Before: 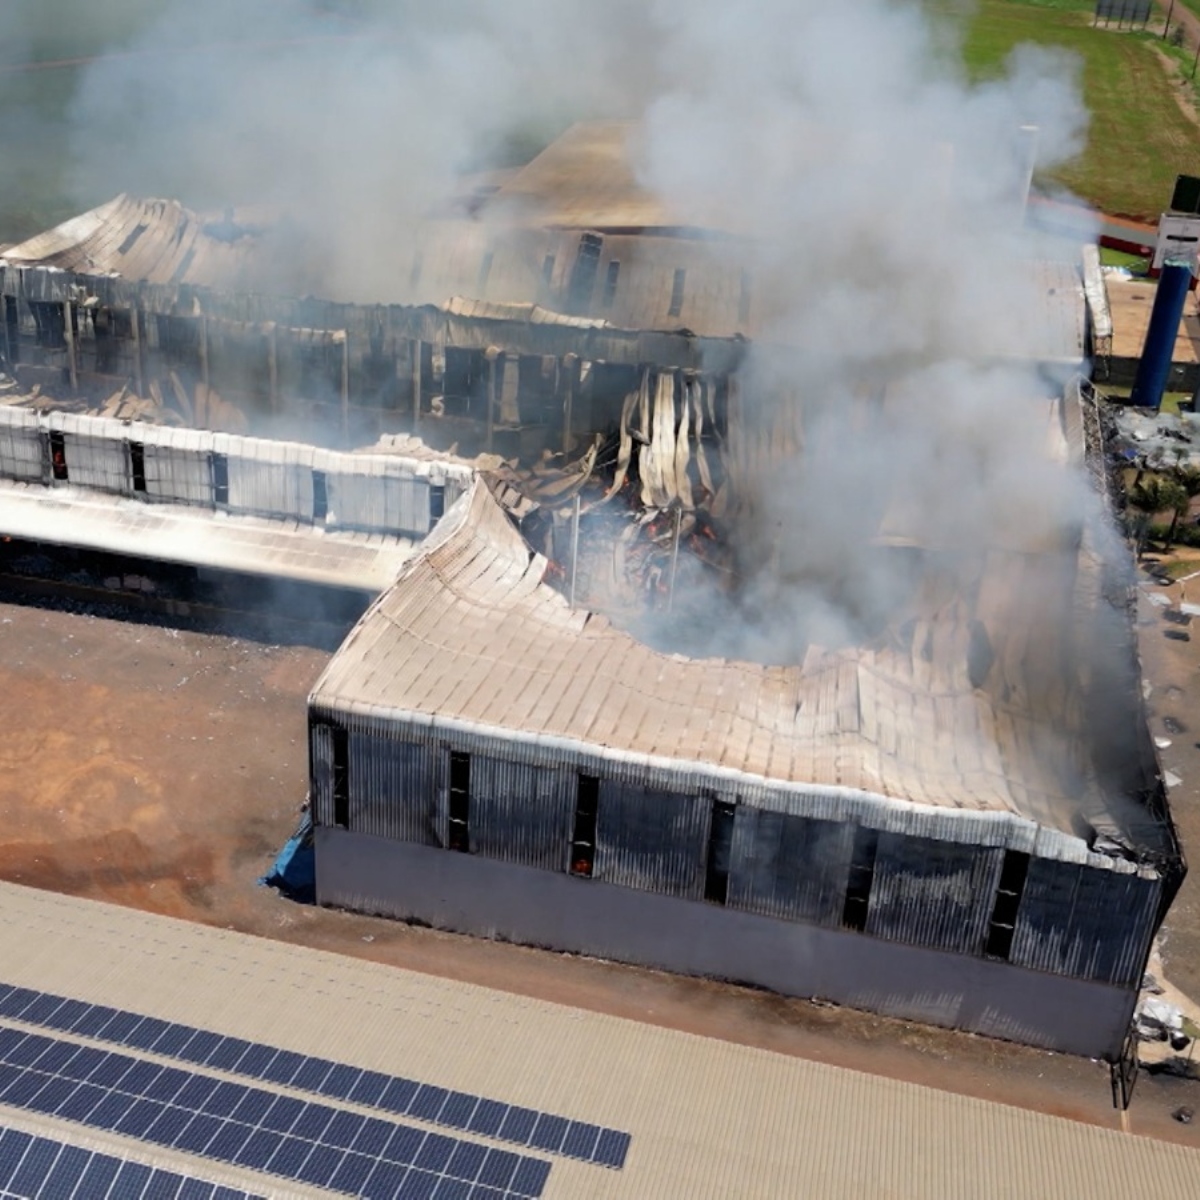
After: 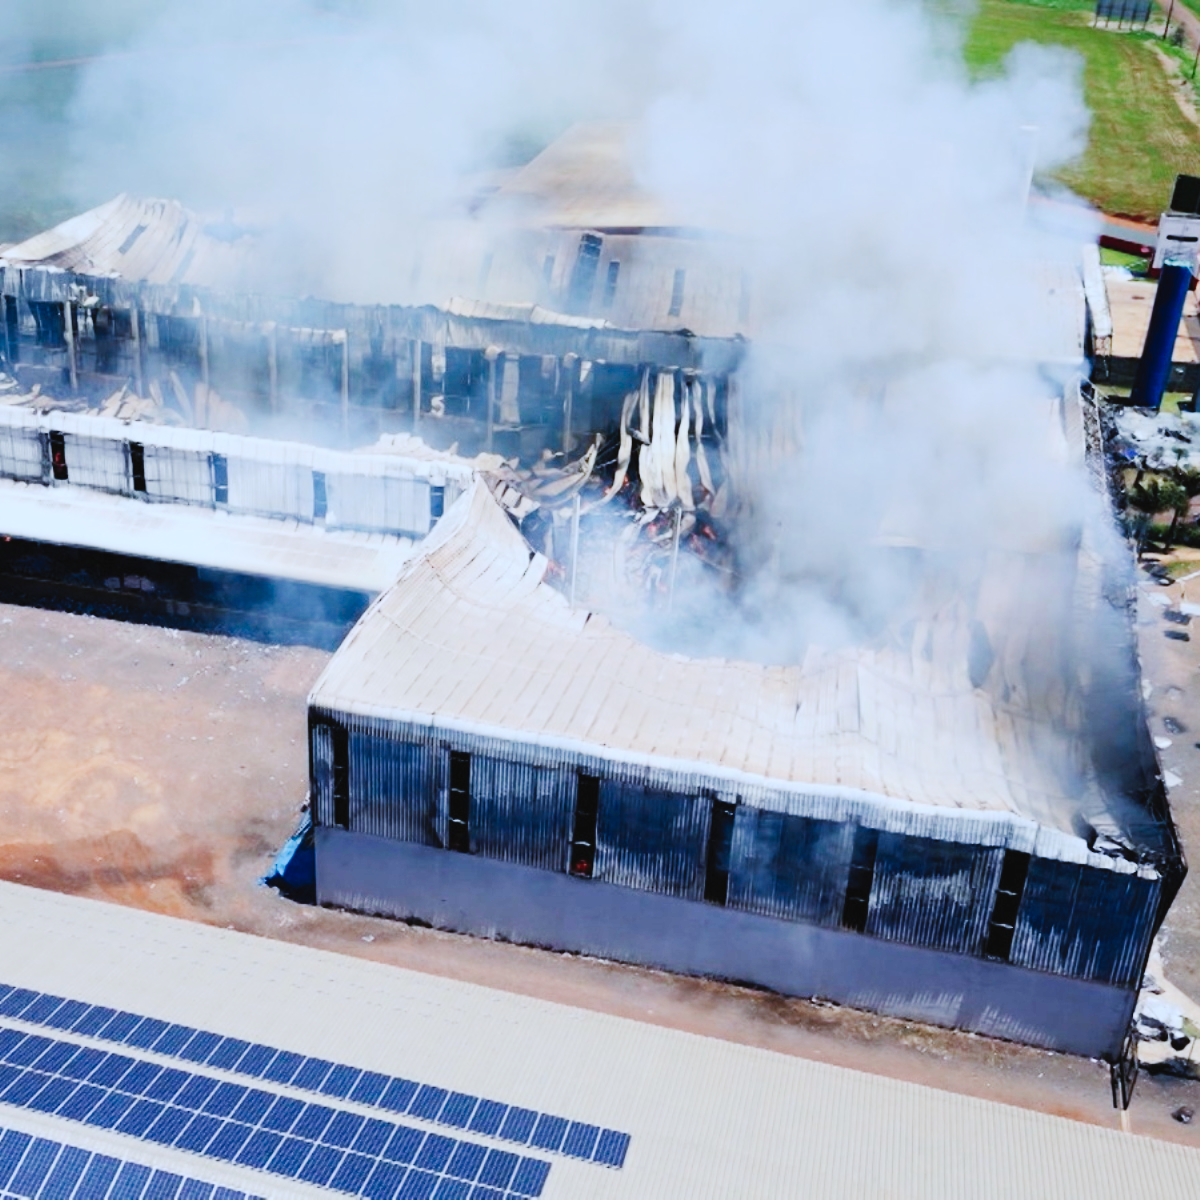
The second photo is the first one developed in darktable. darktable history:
color calibration: illuminant custom, x 0.387, y 0.387, temperature 3837.92 K
tone curve: curves: ch0 [(0, 0.03) (0.113, 0.087) (0.207, 0.184) (0.515, 0.612) (0.712, 0.793) (1, 0.946)]; ch1 [(0, 0) (0.172, 0.123) (0.317, 0.279) (0.407, 0.401) (0.476, 0.482) (0.505, 0.499) (0.534, 0.534) (0.632, 0.645) (0.726, 0.745) (1, 1)]; ch2 [(0, 0) (0.411, 0.424) (0.505, 0.505) (0.521, 0.524) (0.541, 0.569) (0.65, 0.699) (1, 1)], preserve colors none
contrast brightness saturation: contrast 0.203, brightness 0.159, saturation 0.217
